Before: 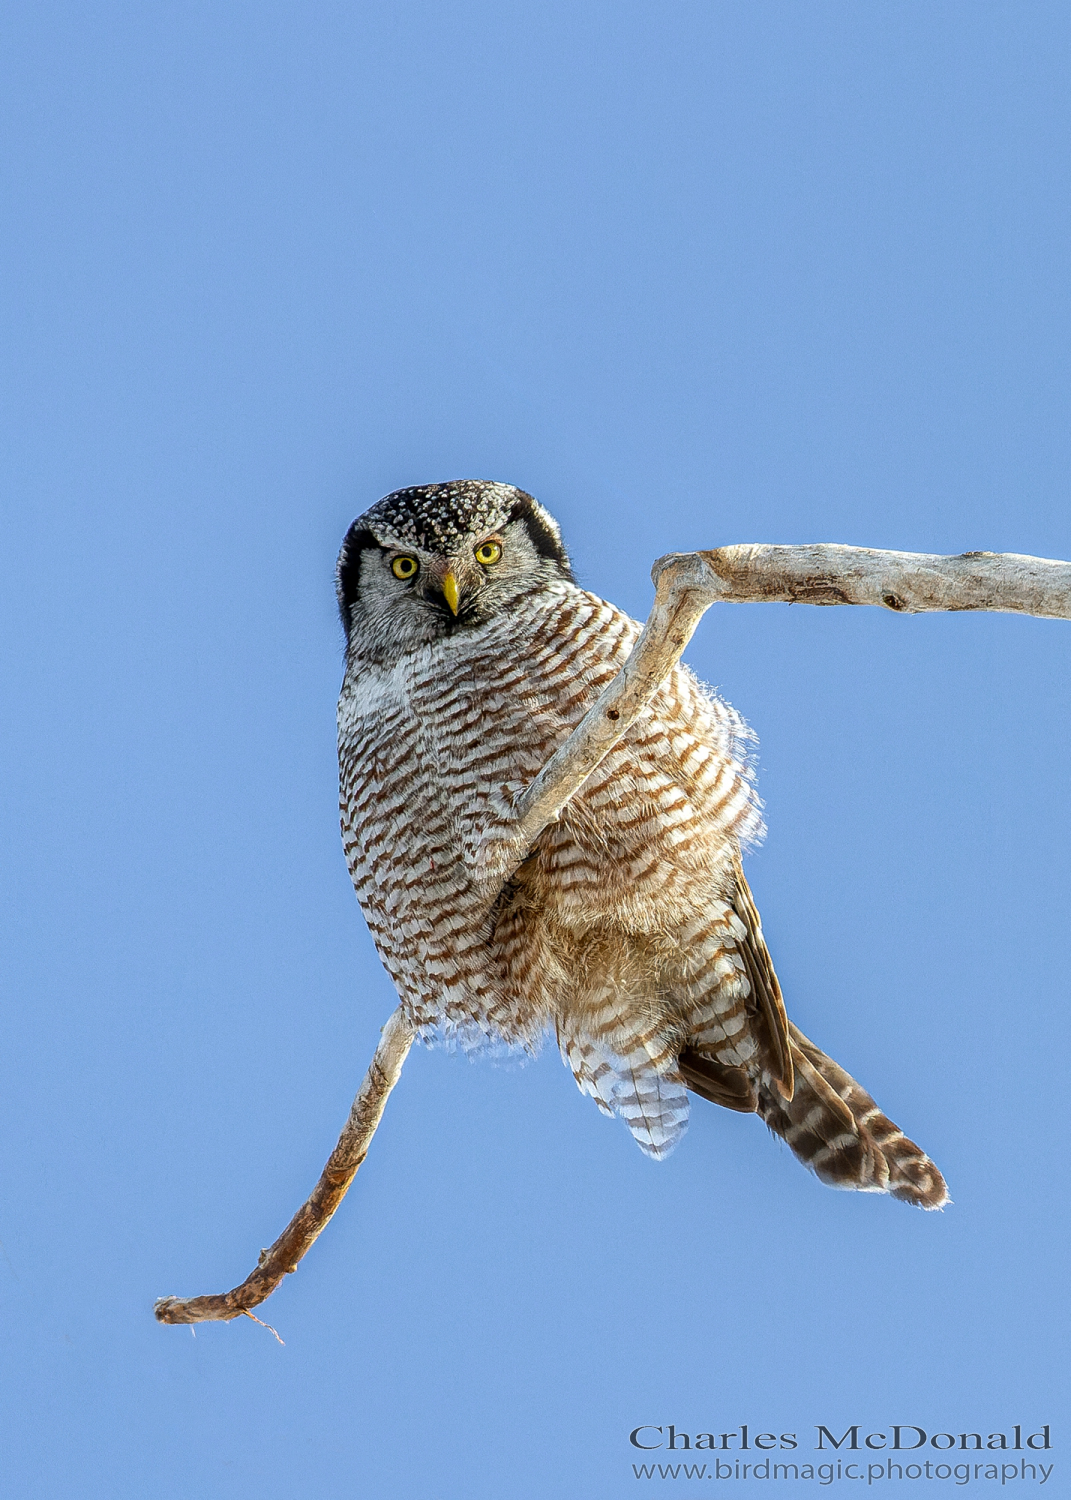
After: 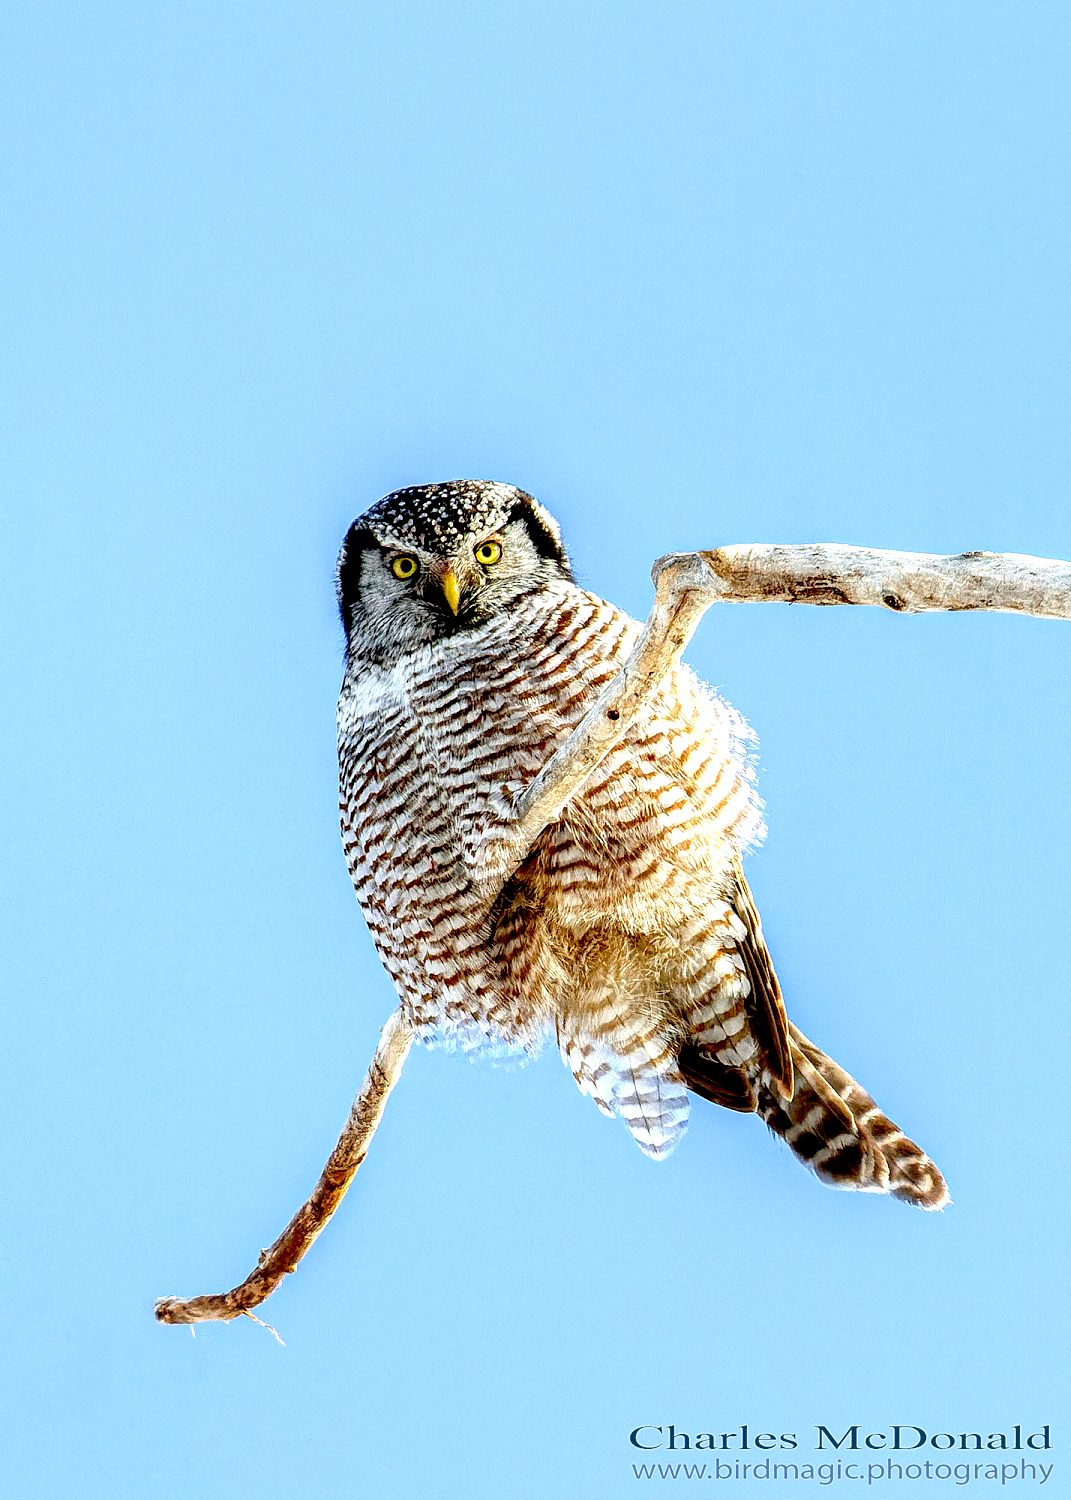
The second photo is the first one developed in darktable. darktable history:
exposure: black level correction 0.034, exposure 0.904 EV, compensate highlight preservation false
